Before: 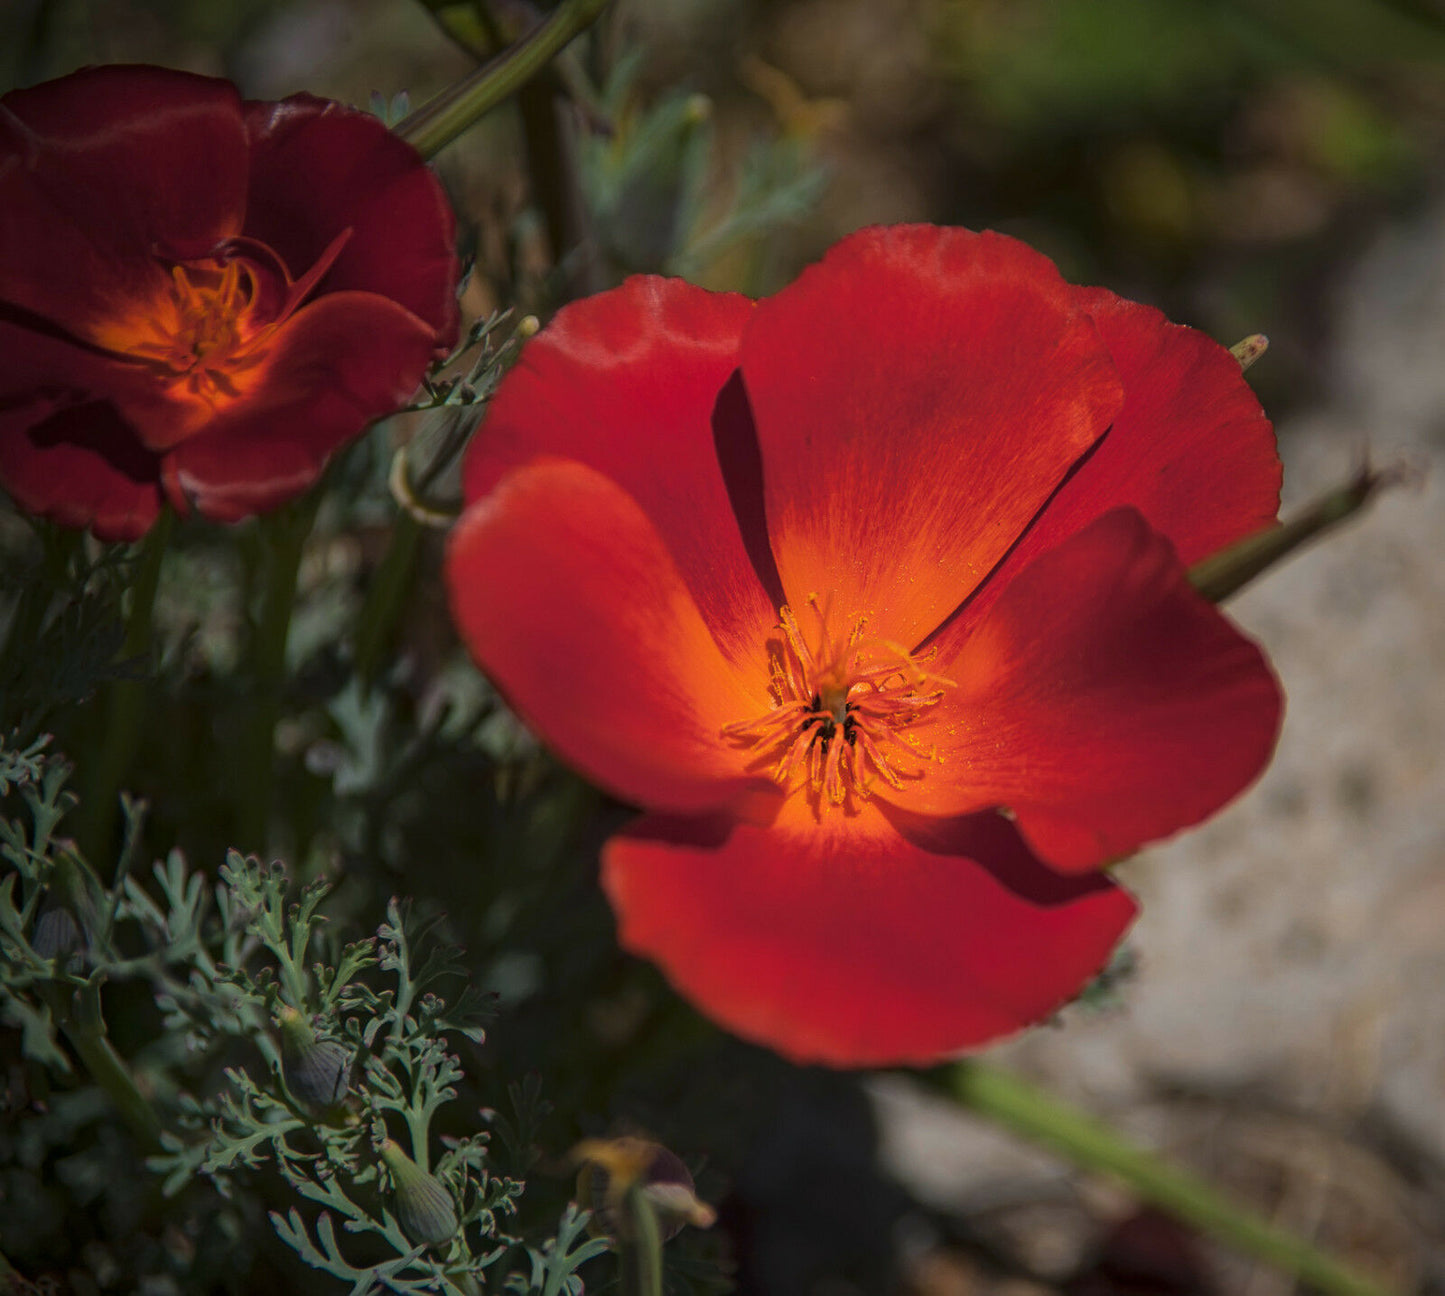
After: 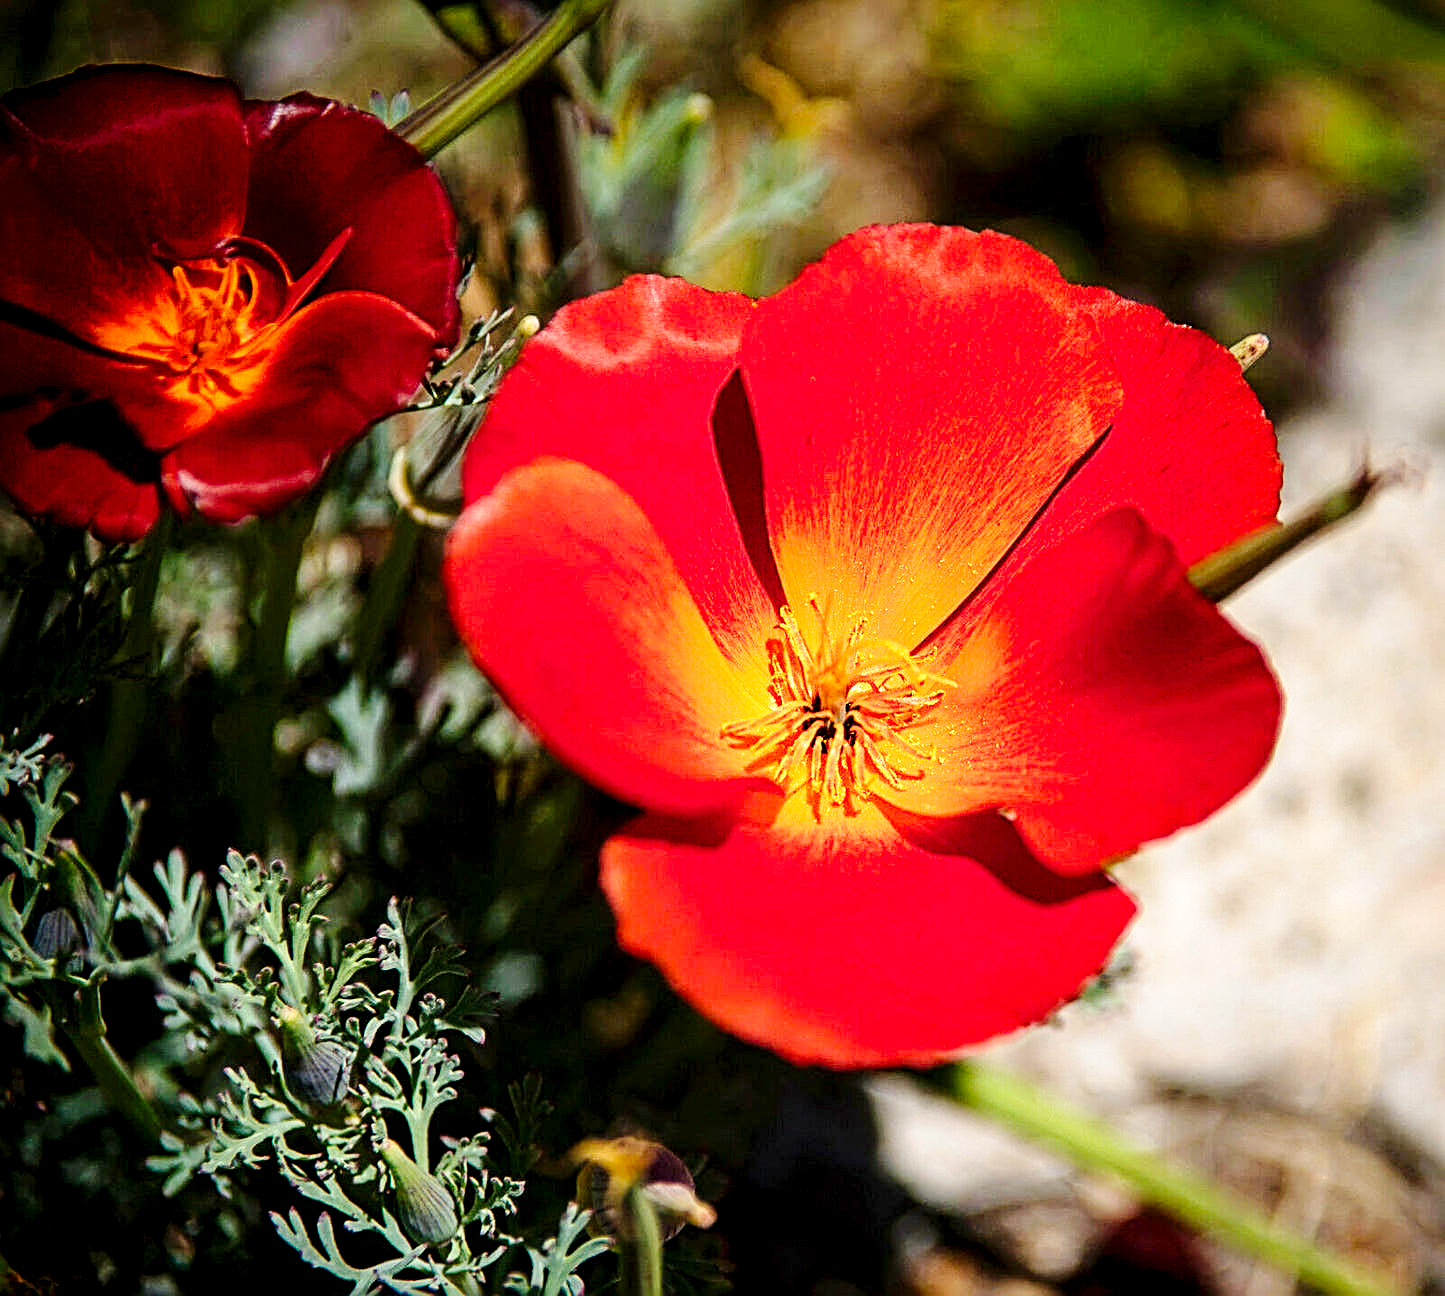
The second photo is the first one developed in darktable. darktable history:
exposure: black level correction 0.009, exposure 1.425 EV, compensate highlight preservation false
sharpen: radius 3.025, amount 0.757
base curve: curves: ch0 [(0, 0) (0.036, 0.025) (0.121, 0.166) (0.206, 0.329) (0.605, 0.79) (1, 1)], preserve colors none
